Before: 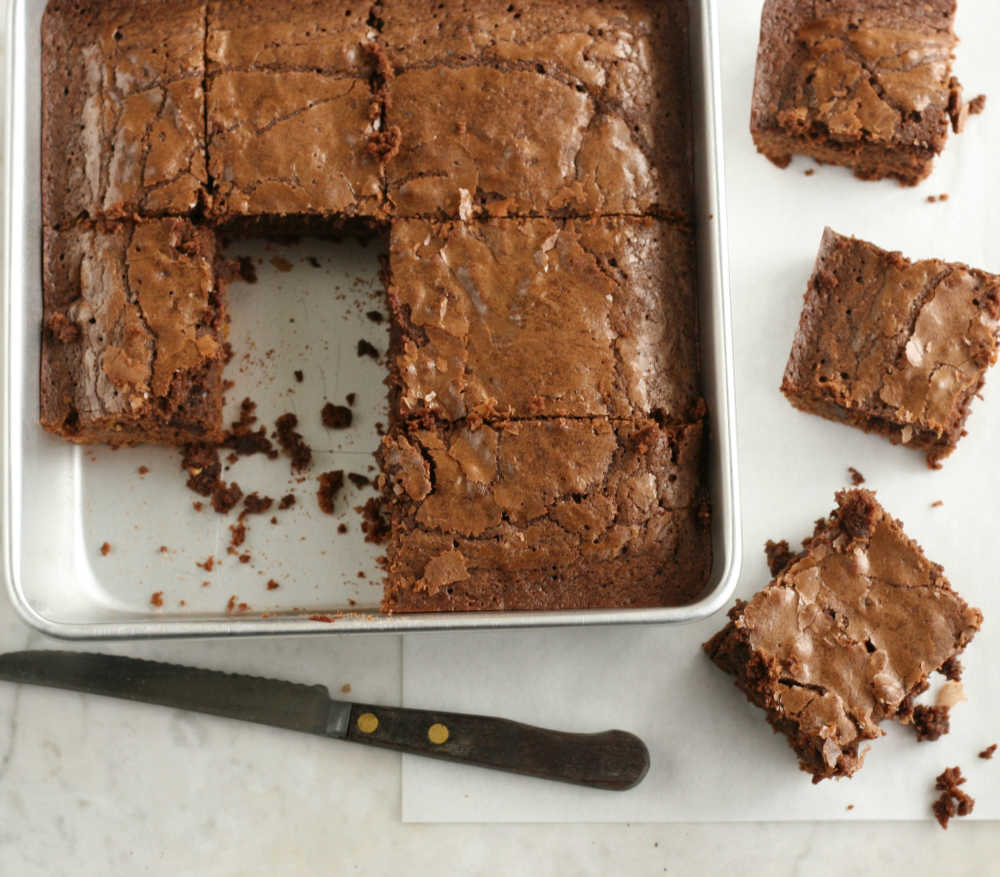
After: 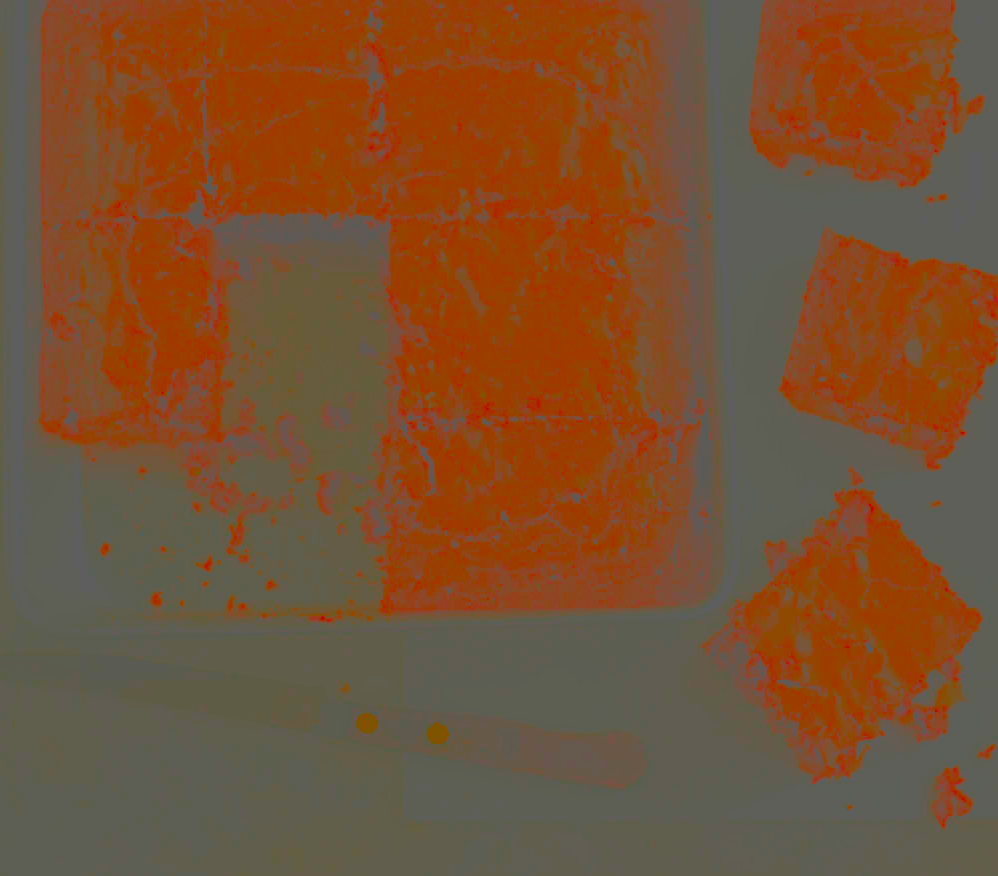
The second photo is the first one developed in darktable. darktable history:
crop: left 0.184%
contrast brightness saturation: contrast -0.984, brightness -0.174, saturation 0.731
filmic rgb: black relative exposure -11.4 EV, white relative exposure 3.26 EV, hardness 6.78
